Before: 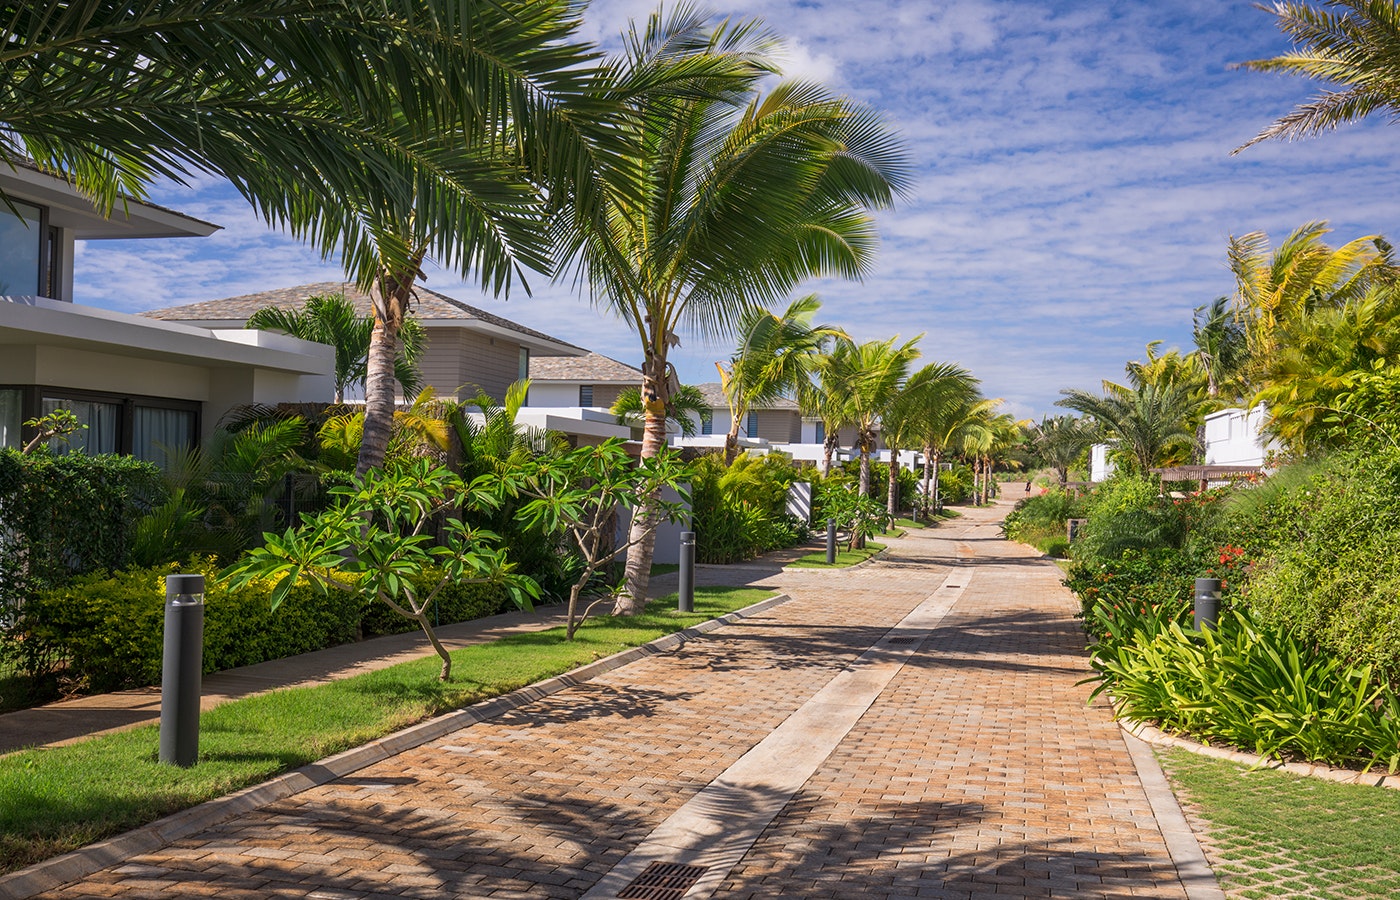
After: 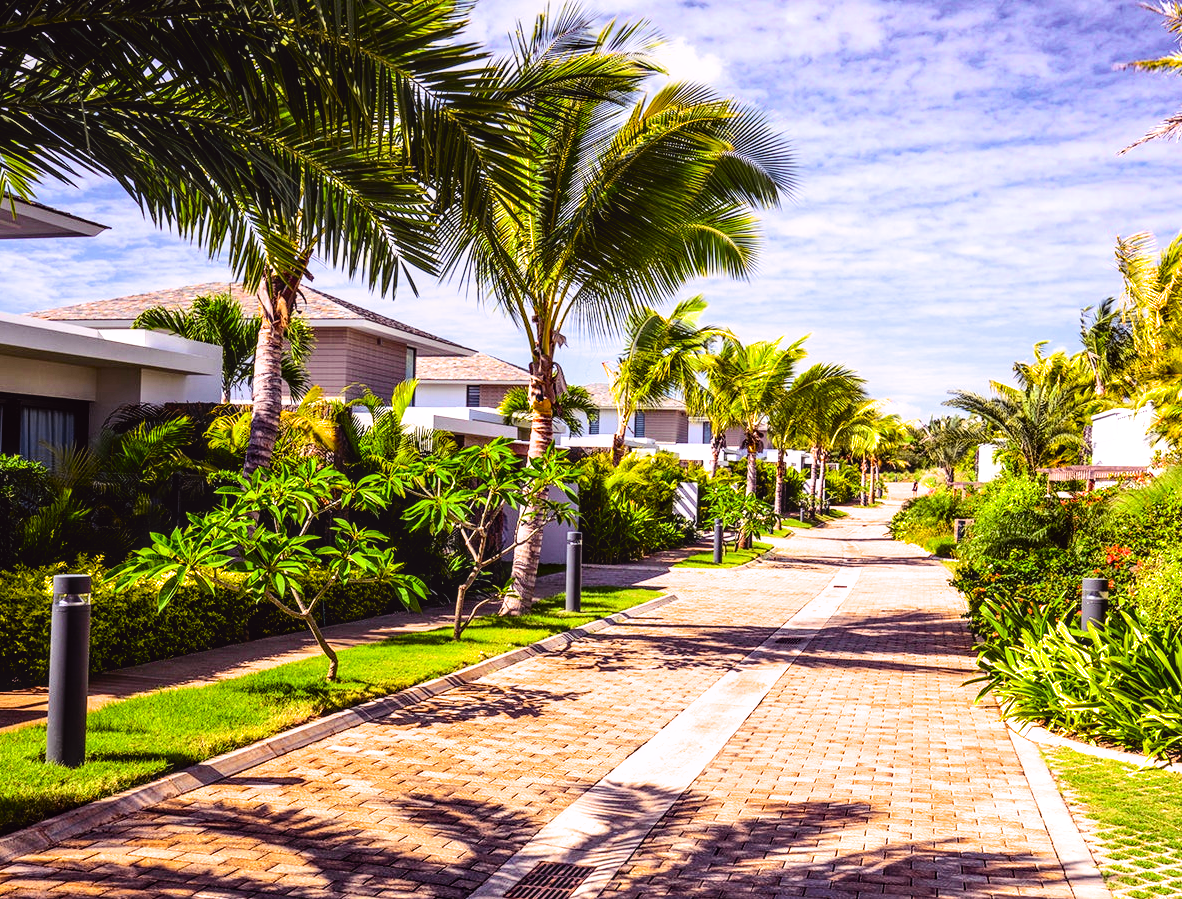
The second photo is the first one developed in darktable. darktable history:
exposure: black level correction 0.005, exposure 0.412 EV, compensate exposure bias true, compensate highlight preservation false
local contrast: on, module defaults
color balance rgb: shadows lift › luminance 0.533%, shadows lift › chroma 6.923%, shadows lift › hue 297.28°, perceptual saturation grading › global saturation 18.145%
crop: left 8.083%, right 7.482%
tone curve: curves: ch0 [(0, 0.023) (0.103, 0.087) (0.295, 0.297) (0.445, 0.531) (0.553, 0.665) (0.735, 0.843) (0.994, 1)]; ch1 [(0, 0) (0.414, 0.395) (0.447, 0.447) (0.485, 0.5) (0.512, 0.524) (0.542, 0.581) (0.581, 0.632) (0.646, 0.715) (1, 1)]; ch2 [(0, 0) (0.369, 0.388) (0.449, 0.431) (0.478, 0.471) (0.516, 0.517) (0.579, 0.624) (0.674, 0.775) (1, 1)], color space Lab, independent channels
tone equalizer: -8 EV 0.083 EV, mask exposure compensation -0.495 EV
color calibration: illuminant same as pipeline (D50), adaptation XYZ, x 0.346, y 0.358, temperature 5005.62 K
filmic rgb: black relative exposure -8.19 EV, white relative exposure 2.2 EV, threshold 5.99 EV, target white luminance 99.941%, hardness 7.16, latitude 75.14%, contrast 1.319, highlights saturation mix -2.07%, shadows ↔ highlights balance 30.77%, enable highlight reconstruction true
